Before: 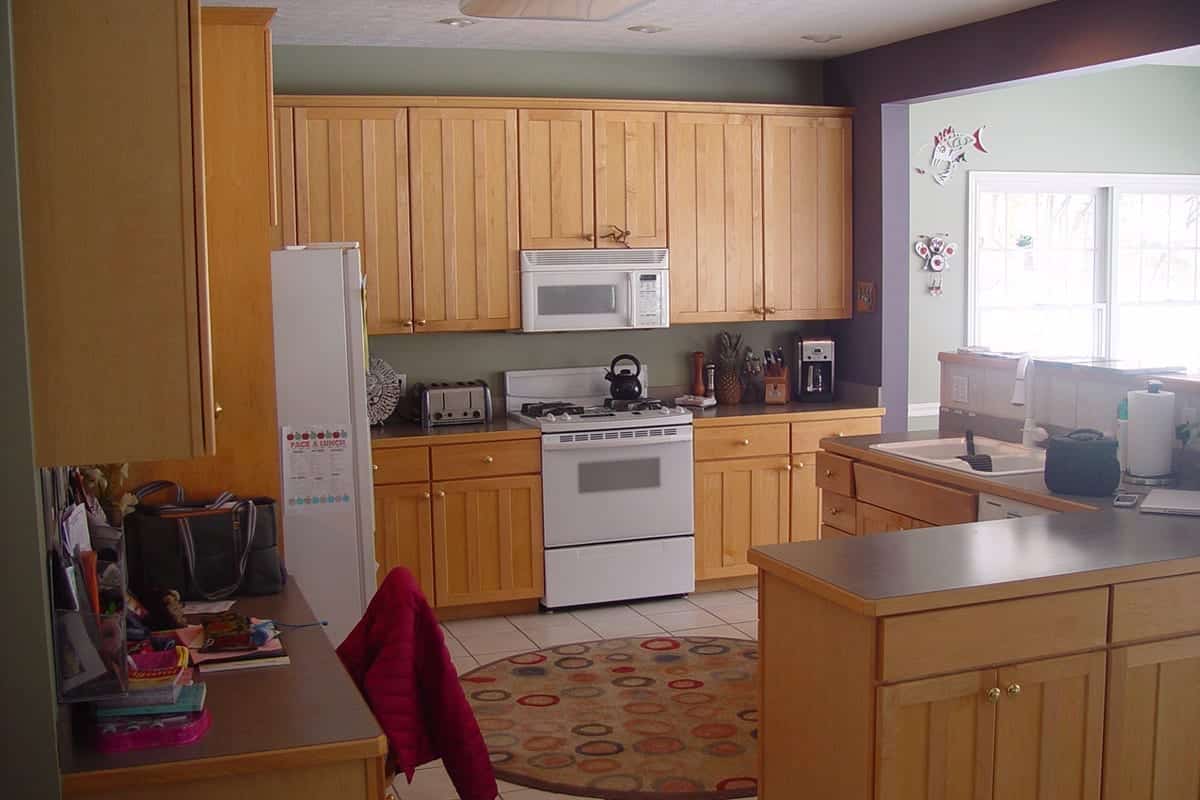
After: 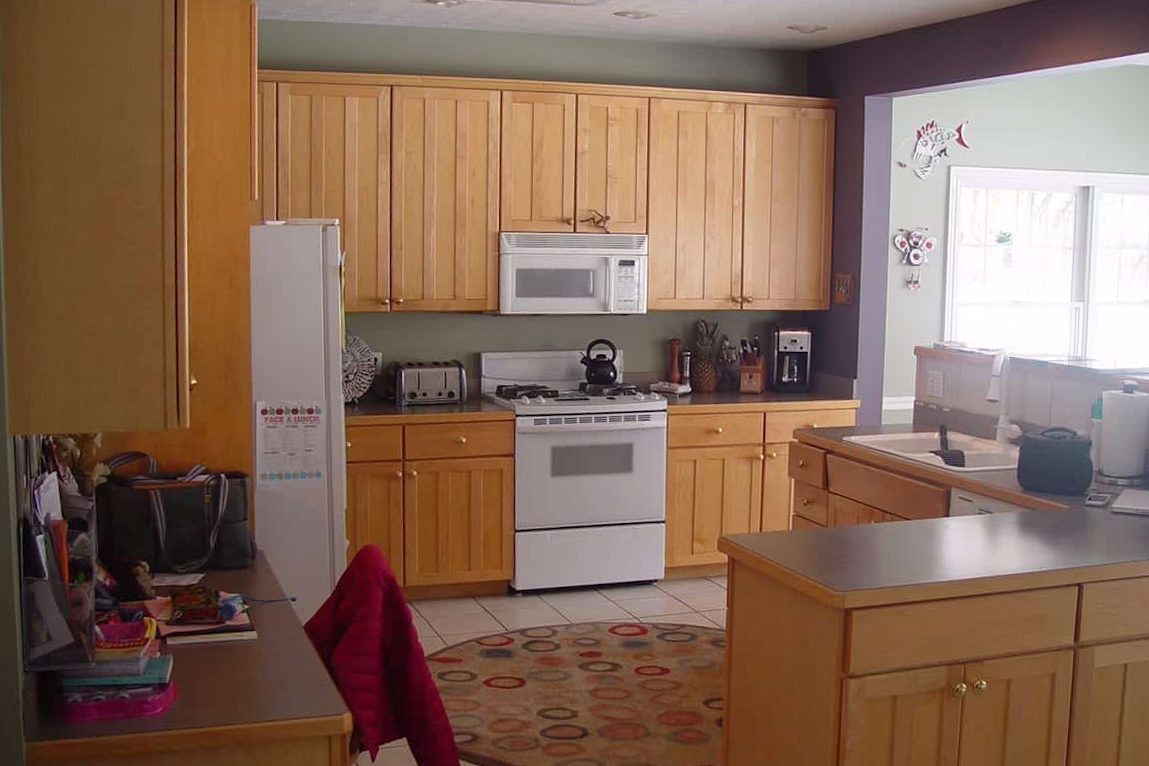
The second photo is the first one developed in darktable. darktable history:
exposure: exposure 0 EV, compensate highlight preservation false
crop and rotate: angle -1.69°
